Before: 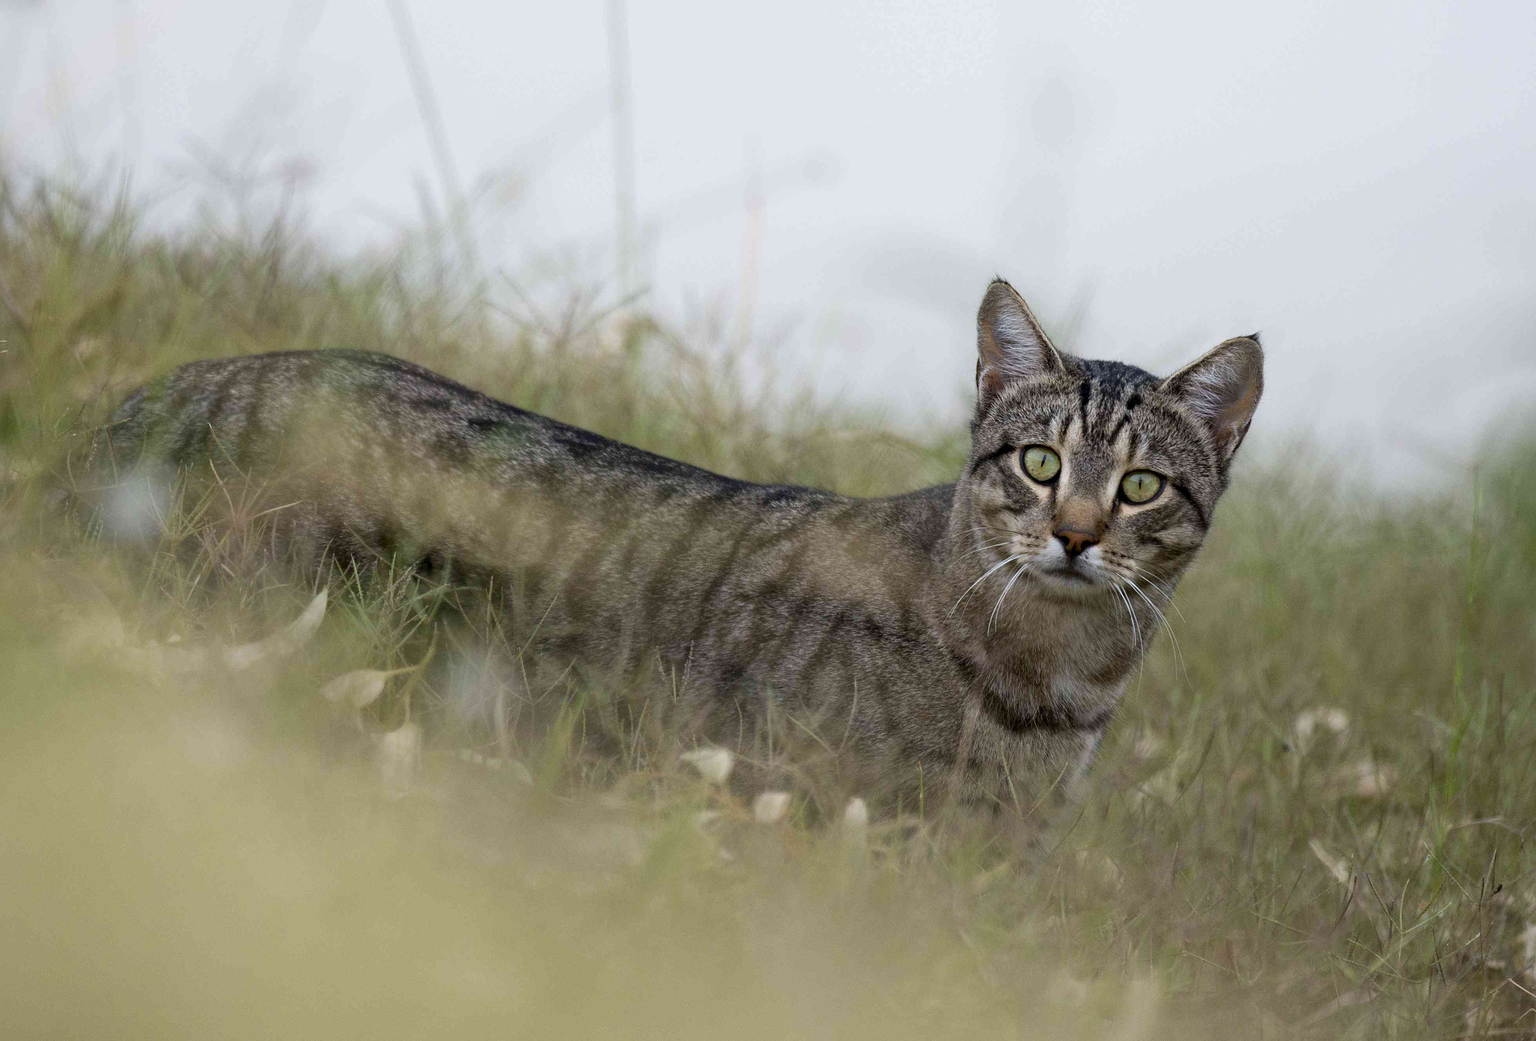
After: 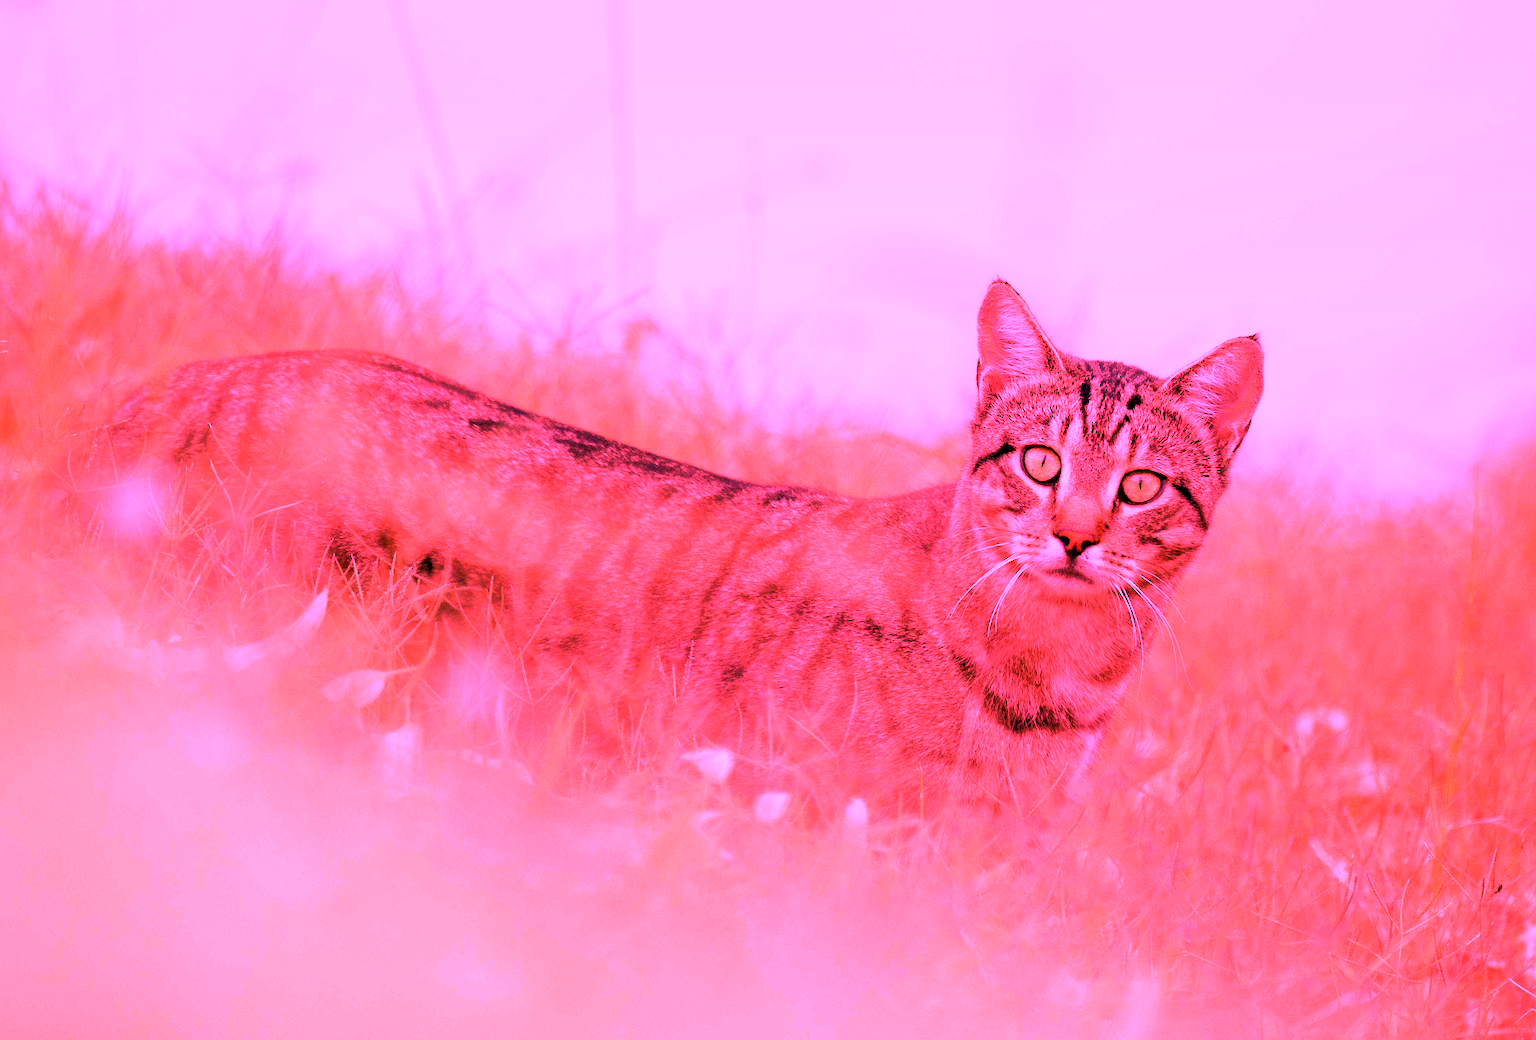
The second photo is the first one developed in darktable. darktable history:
graduated density: on, module defaults
white balance: red 4.26, blue 1.802
tone equalizer: -8 EV -1.84 EV, -7 EV -1.16 EV, -6 EV -1.62 EV, smoothing diameter 25%, edges refinement/feathering 10, preserve details guided filter
